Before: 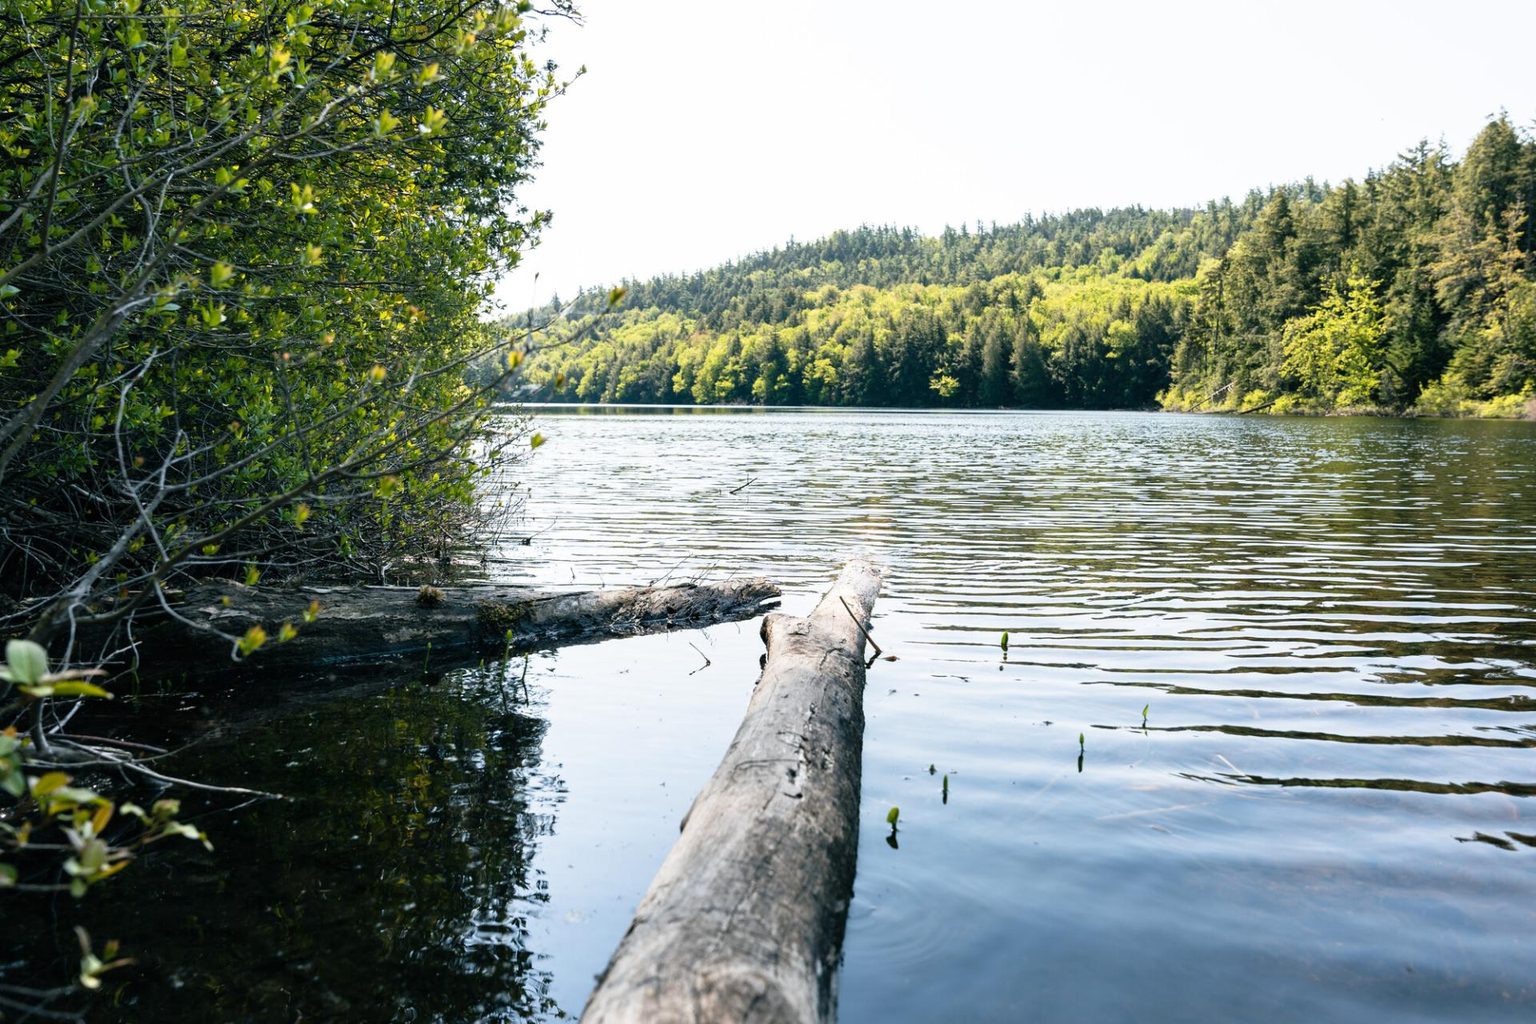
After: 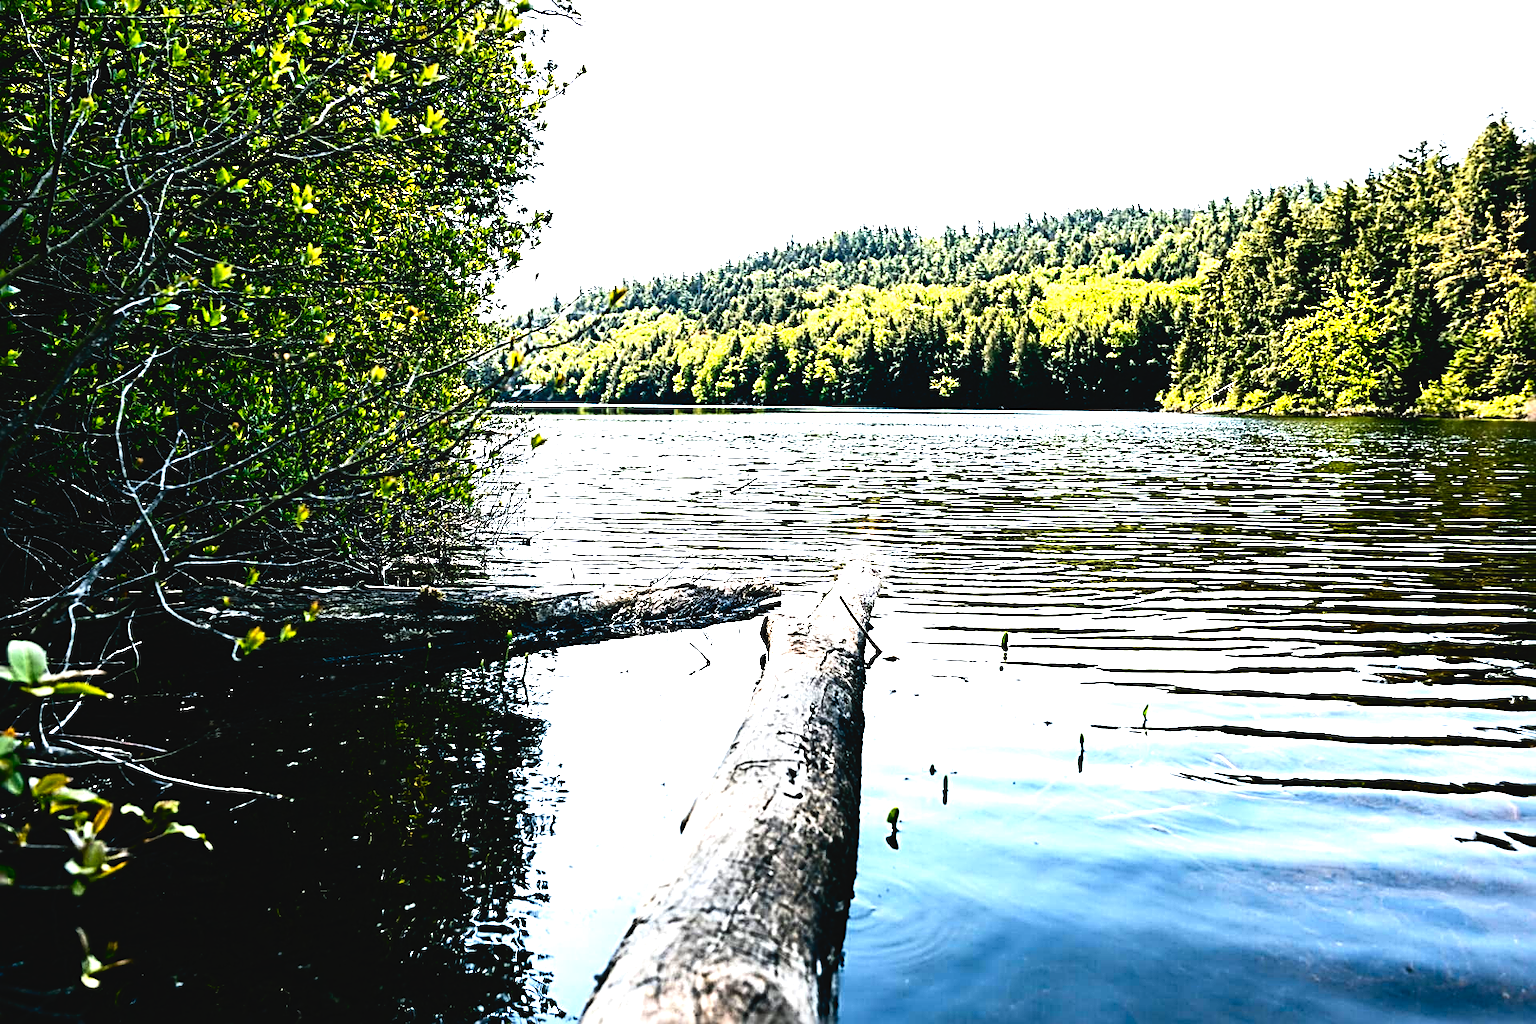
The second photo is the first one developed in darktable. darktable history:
contrast brightness saturation: contrast 0.194, brightness -0.236, saturation 0.117
sharpen: radius 3.741, amount 0.934
base curve: curves: ch0 [(0, 0.02) (0.083, 0.036) (1, 1)], preserve colors none
exposure: black level correction 0, exposure 1.029 EV, compensate highlight preservation false
